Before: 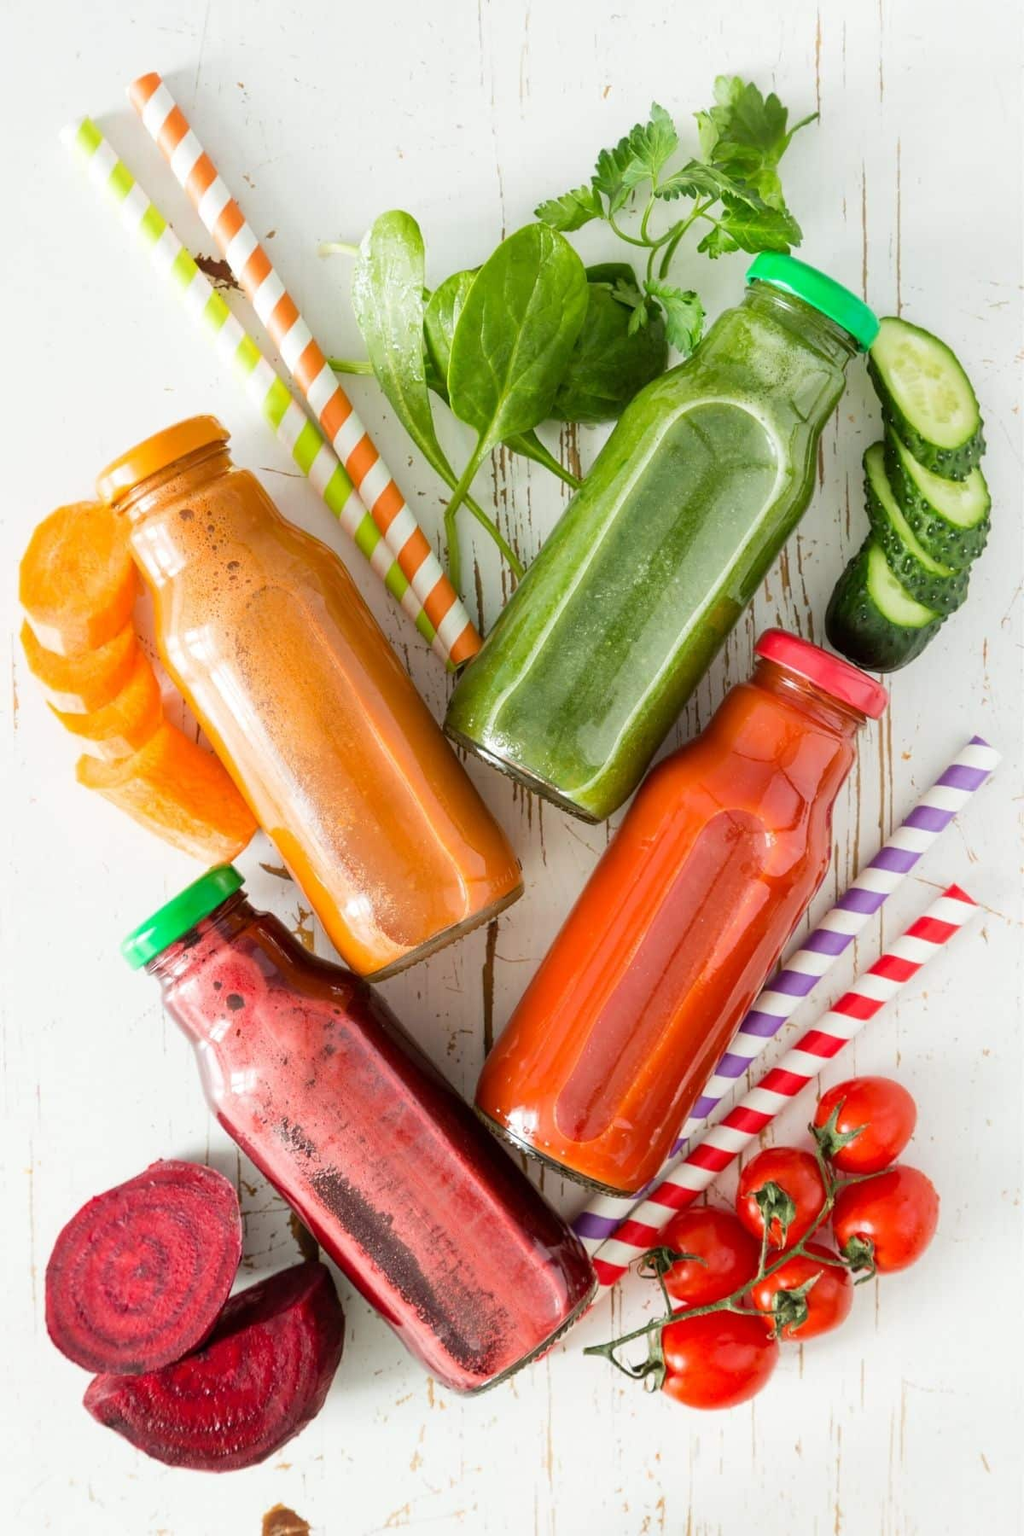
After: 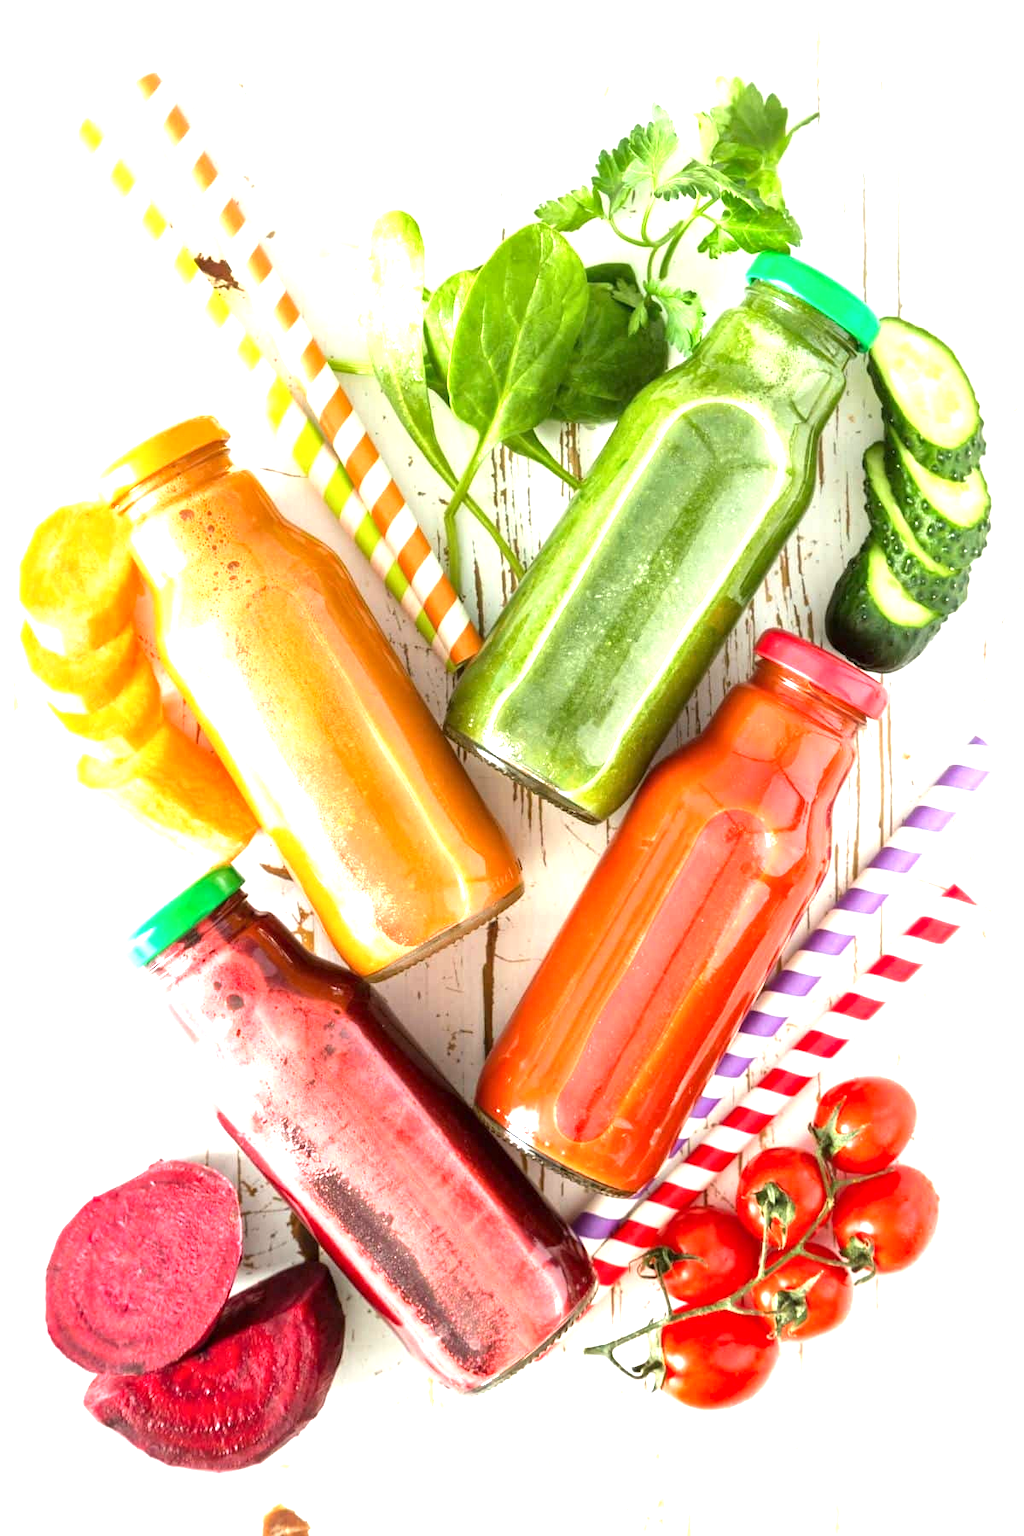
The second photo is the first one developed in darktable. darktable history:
exposure: black level correction 0, exposure 1.198 EV, compensate exposure bias true, compensate highlight preservation false
local contrast: mode bilateral grid, contrast 20, coarseness 50, detail 120%, midtone range 0.2
